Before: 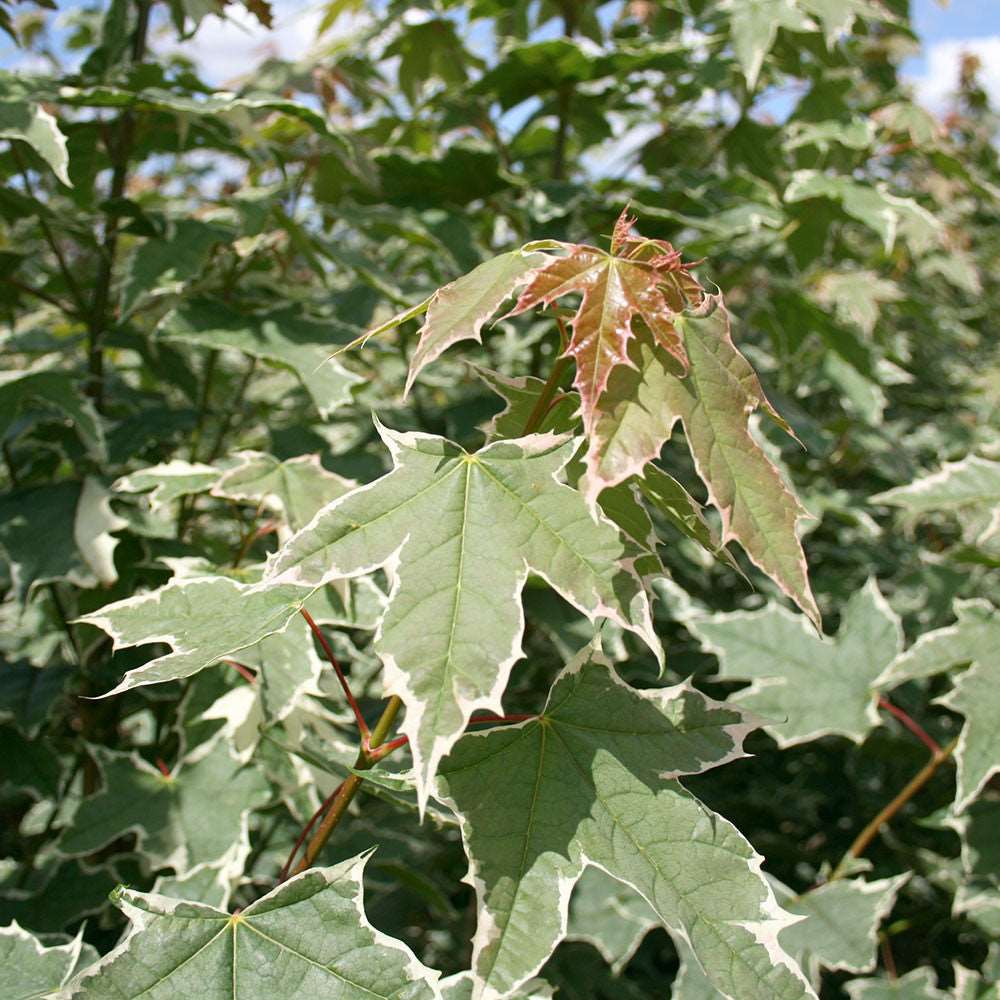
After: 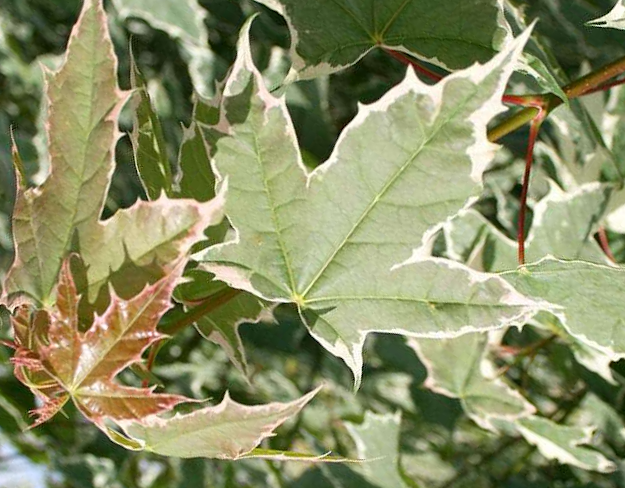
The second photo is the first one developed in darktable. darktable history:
crop and rotate: angle 147.33°, left 9.187%, top 15.633%, right 4.426%, bottom 16.932%
